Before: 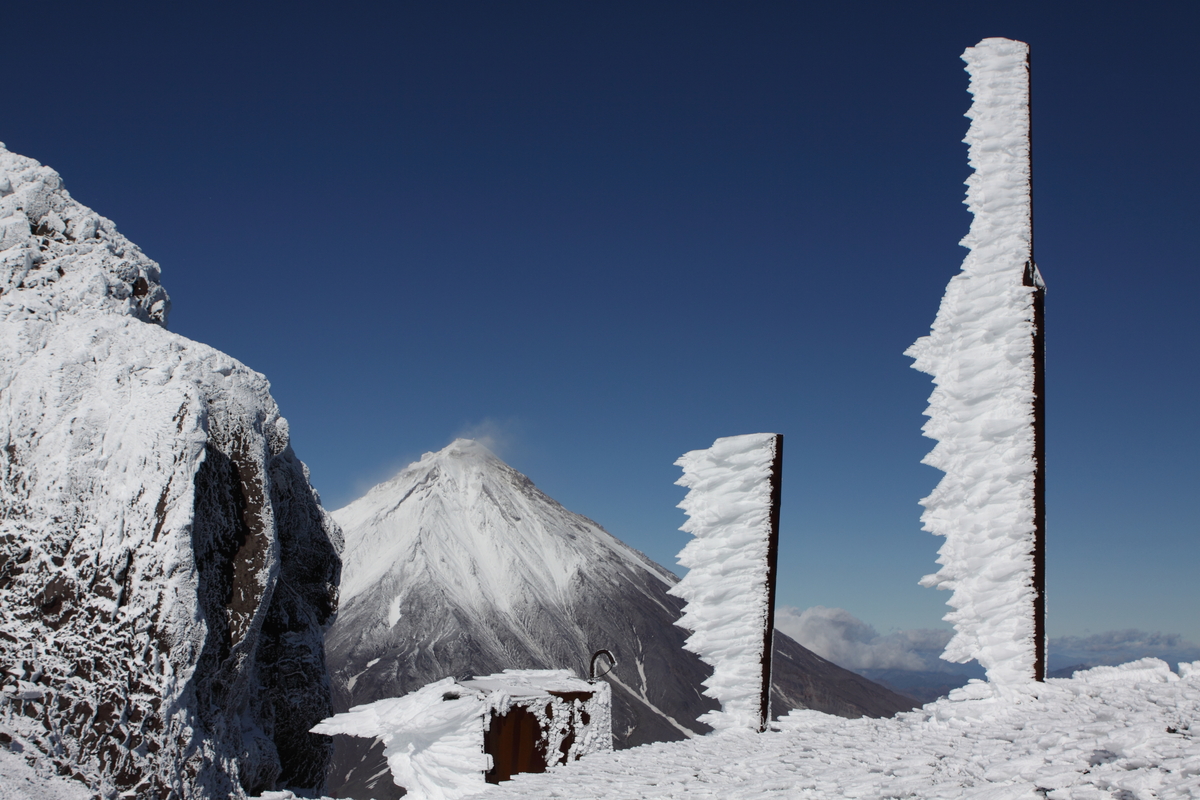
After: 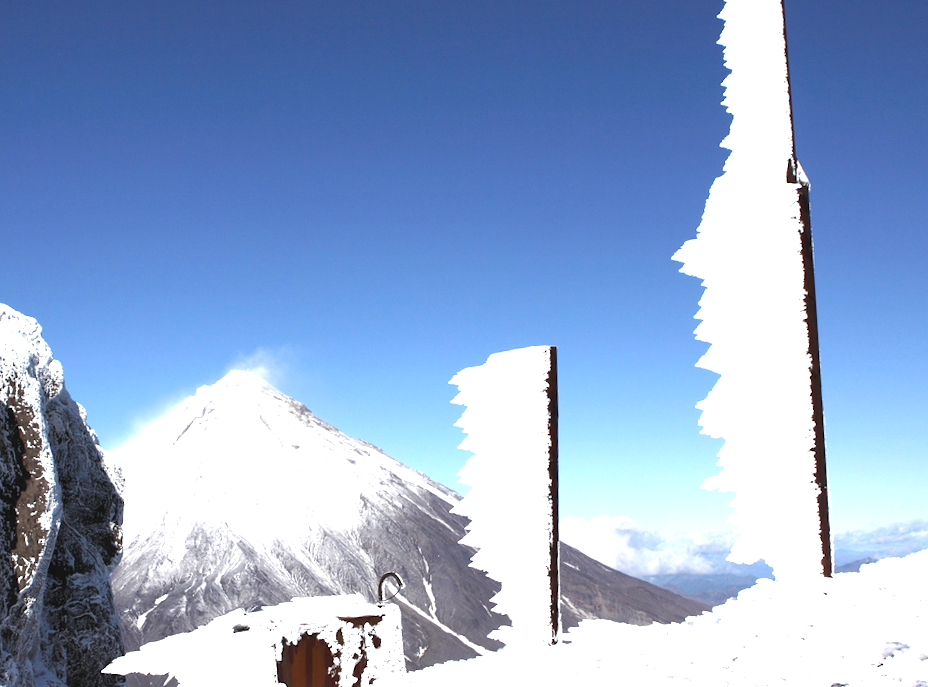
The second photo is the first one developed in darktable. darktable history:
exposure: exposure 2.003 EV, compensate highlight preservation false
rotate and perspective: rotation -3.52°, crop left 0.036, crop right 0.964, crop top 0.081, crop bottom 0.919
crop and rotate: left 17.959%, top 5.771%, right 1.742%
